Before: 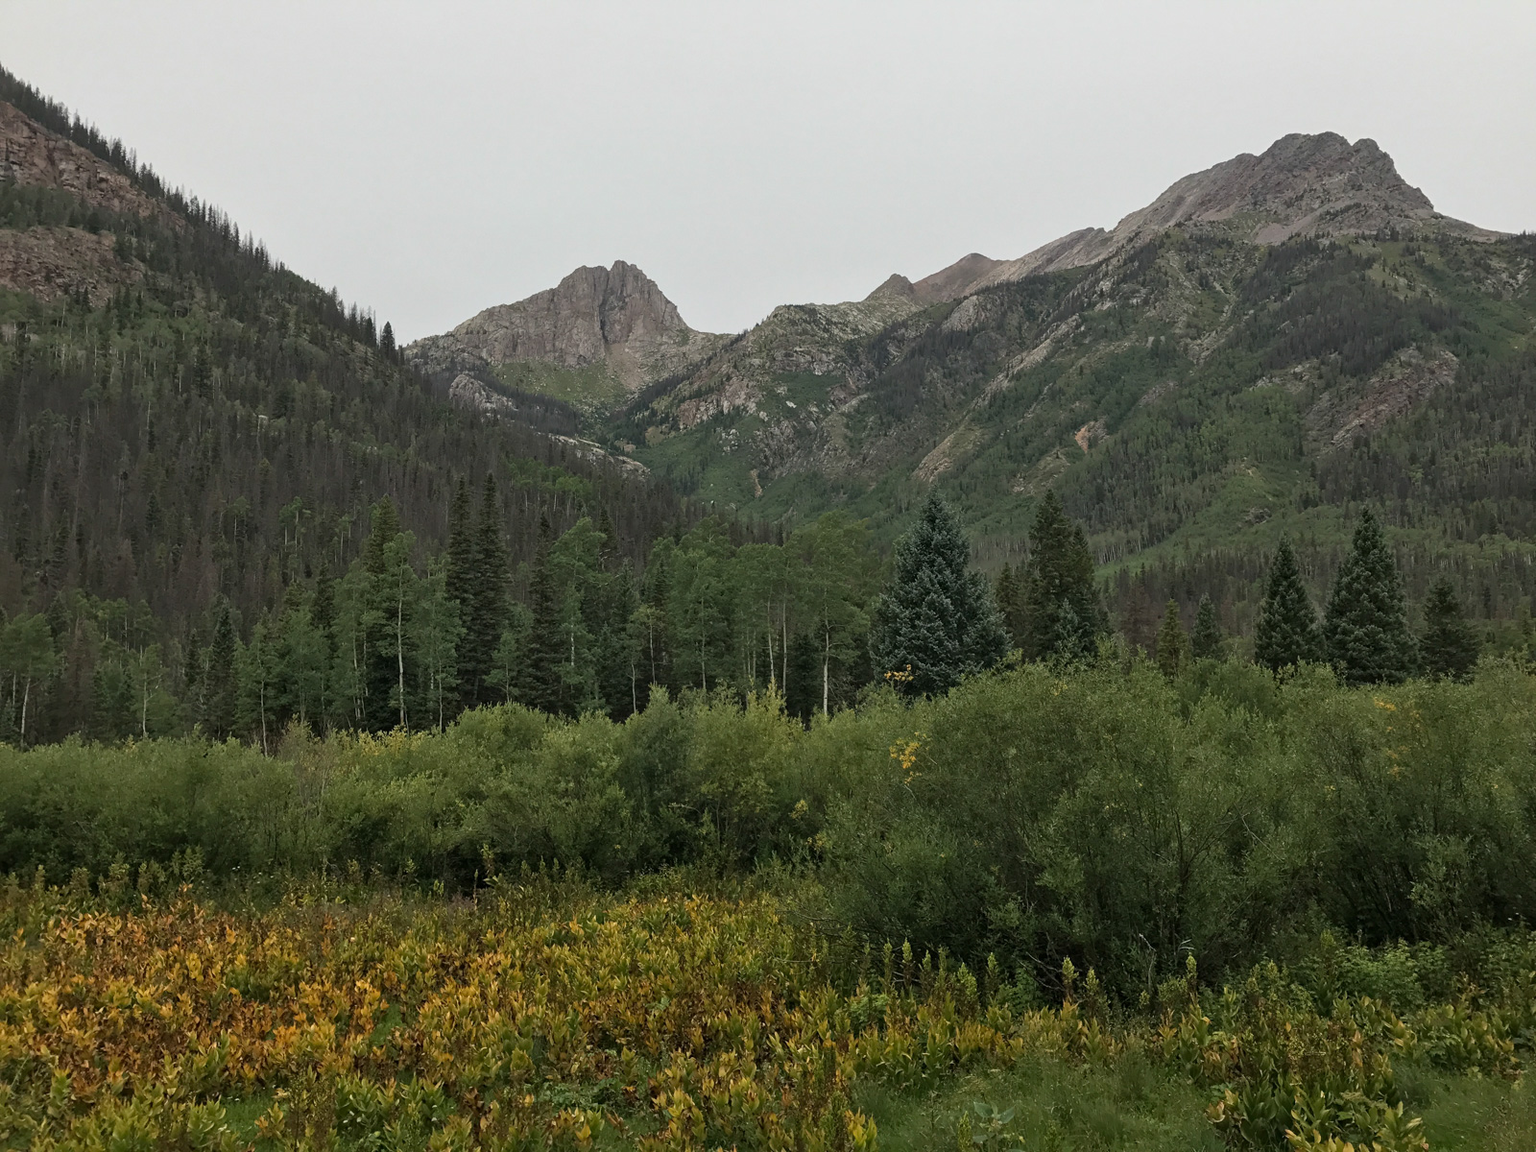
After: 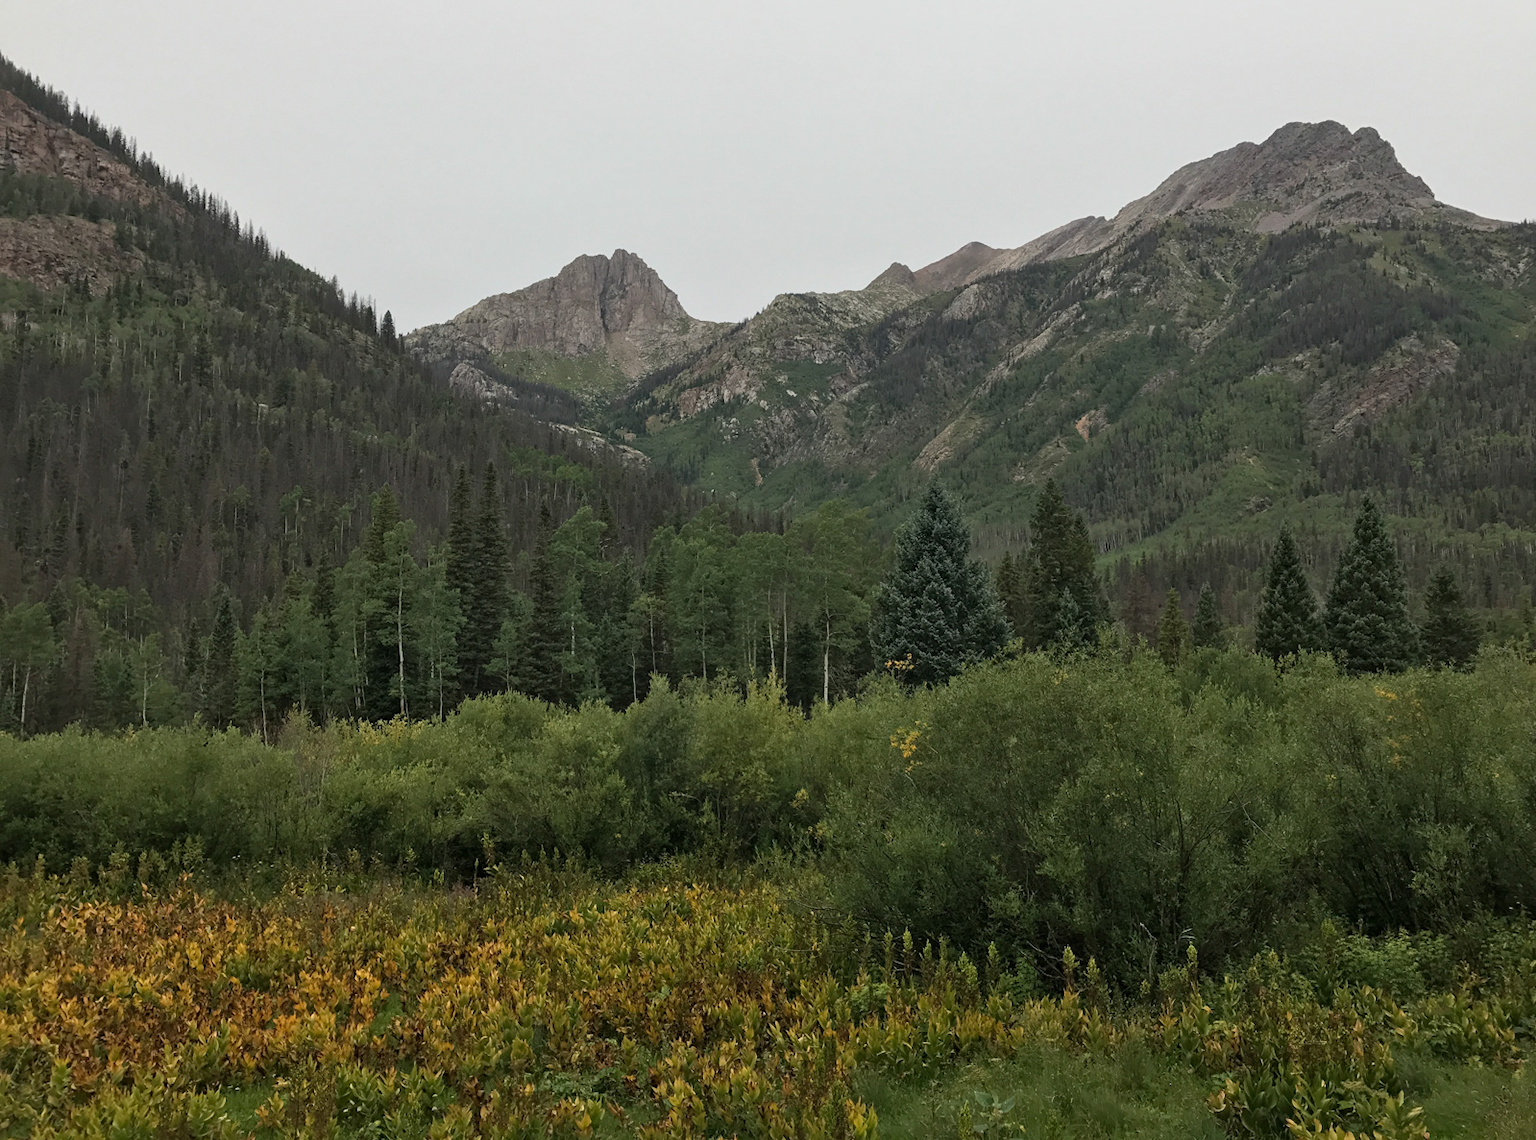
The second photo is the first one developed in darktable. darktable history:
crop: top 1.049%, right 0.001%
exposure: compensate highlight preservation false
